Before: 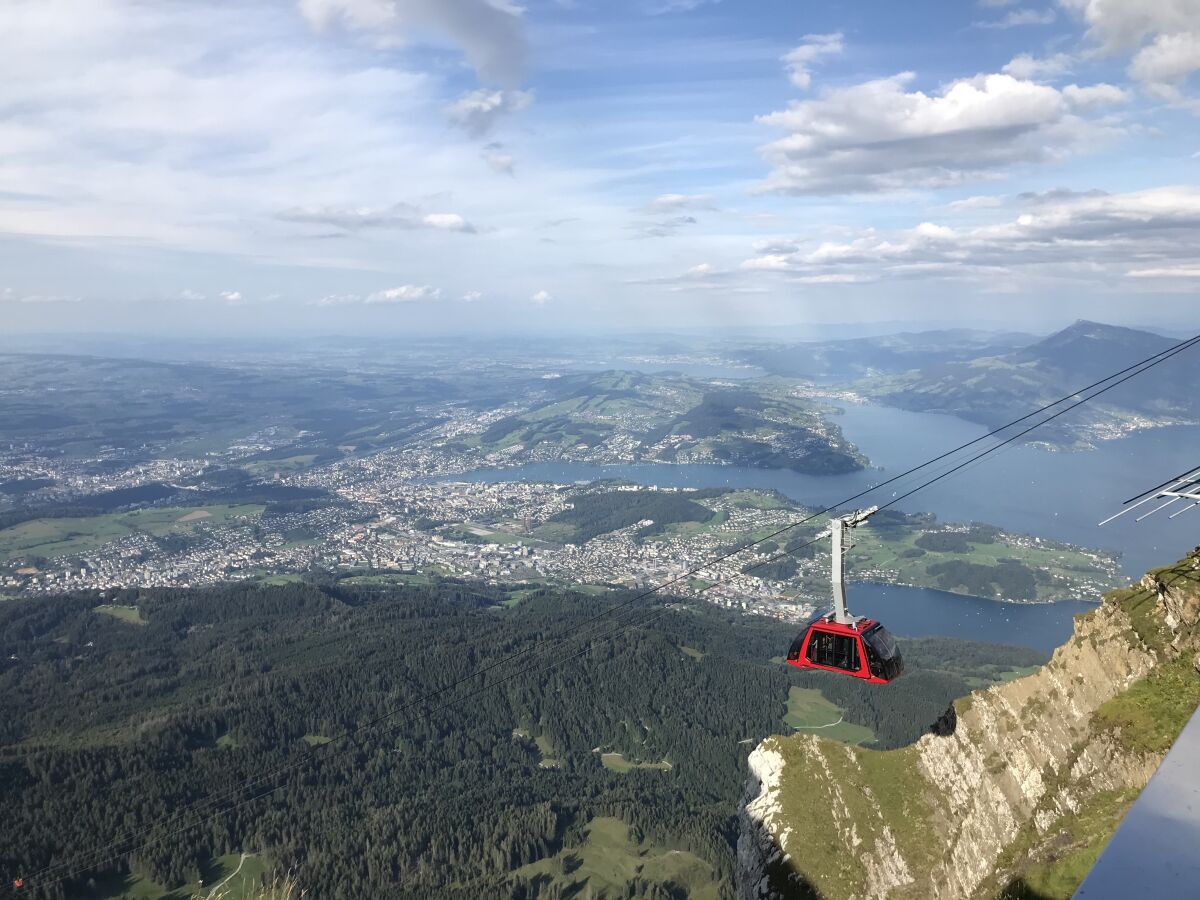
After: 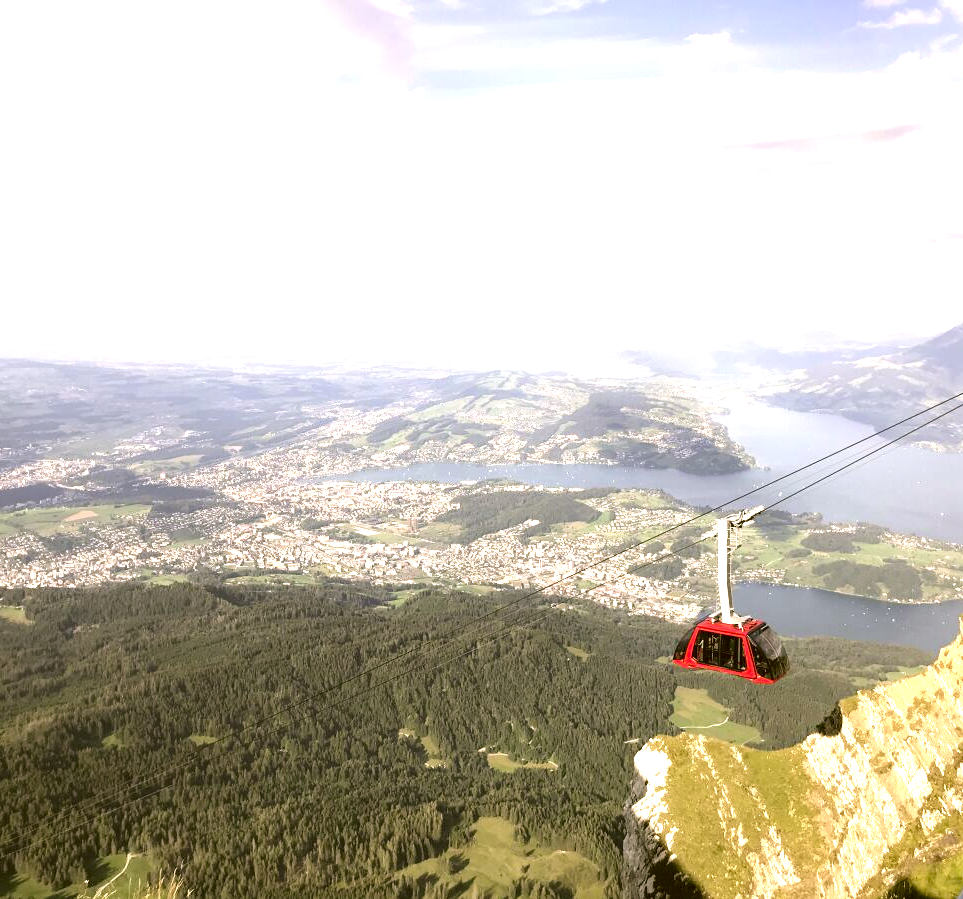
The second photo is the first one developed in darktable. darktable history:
crop and rotate: left 9.528%, right 10.212%
color correction: highlights a* 8.67, highlights b* 15.72, shadows a* -0.604, shadows b* 26.34
exposure: exposure 0.611 EV, compensate highlight preservation false
tone equalizer: -8 EV -0.754 EV, -7 EV -0.734 EV, -6 EV -0.629 EV, -5 EV -0.368 EV, -3 EV 0.398 EV, -2 EV 0.6 EV, -1 EV 0.698 EV, +0 EV 0.75 EV
